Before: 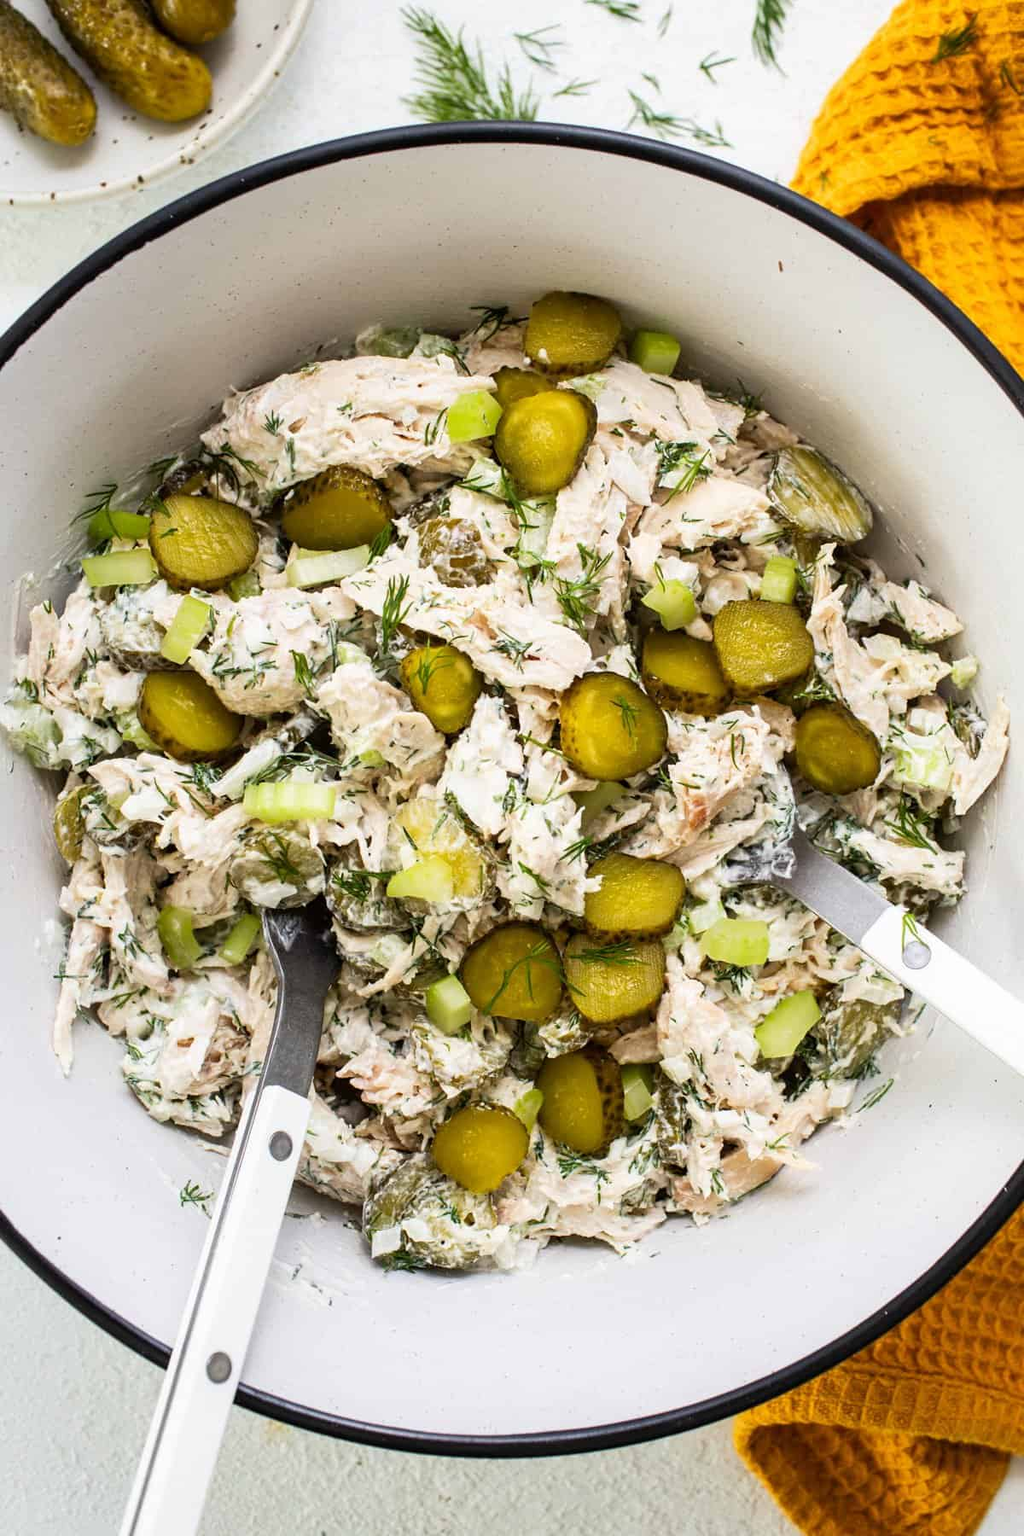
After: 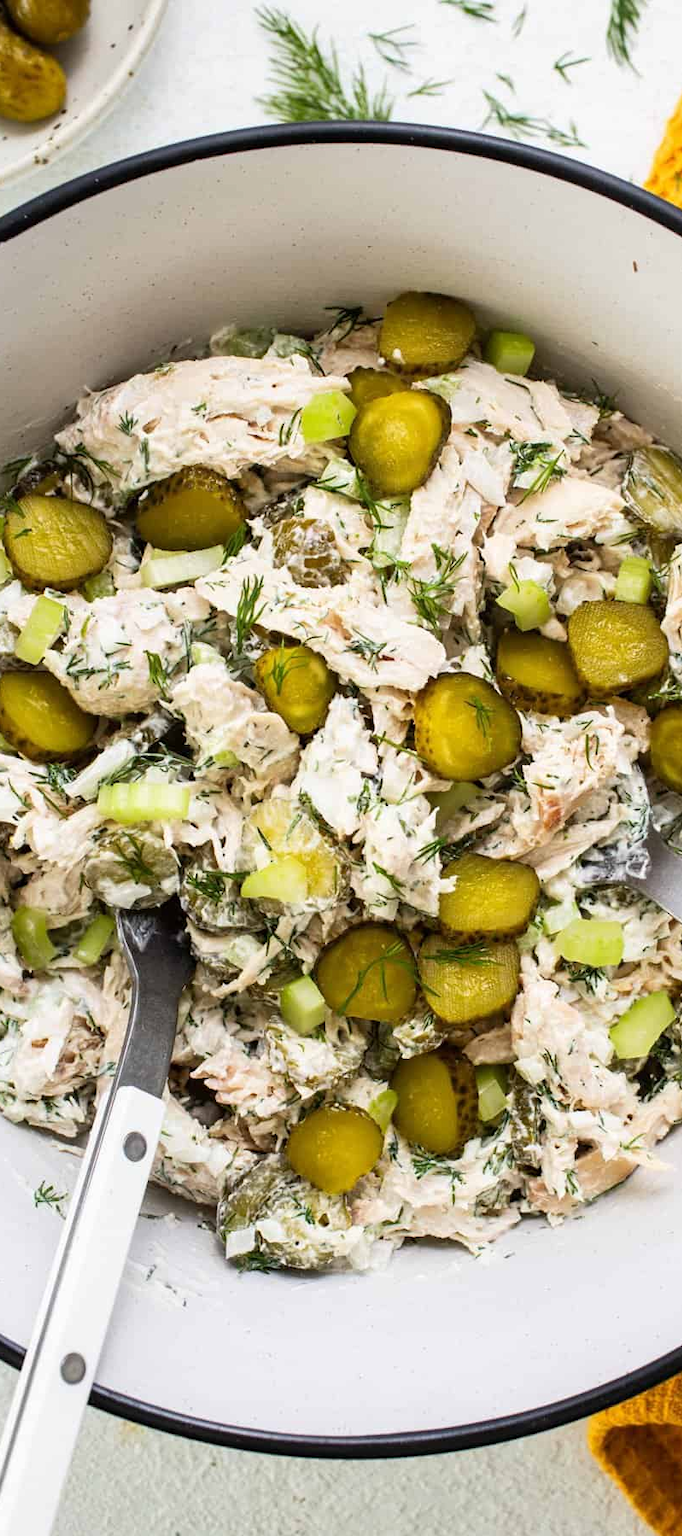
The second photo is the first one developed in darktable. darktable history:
crop and rotate: left 14.295%, right 19.086%
tone equalizer: on, module defaults
